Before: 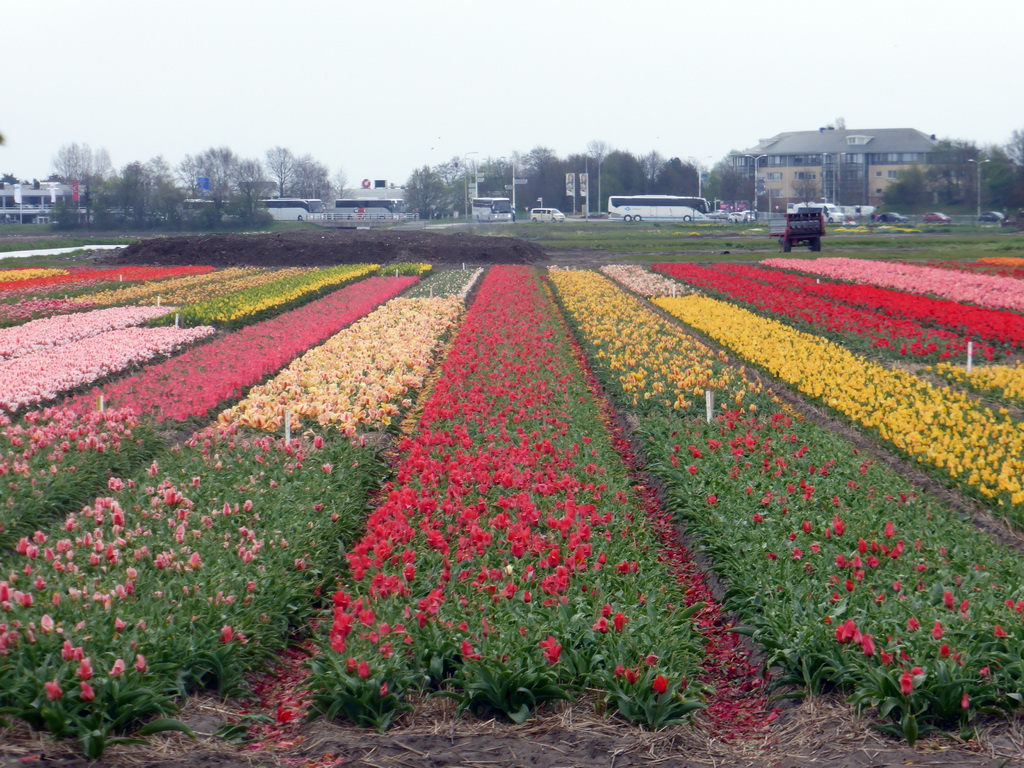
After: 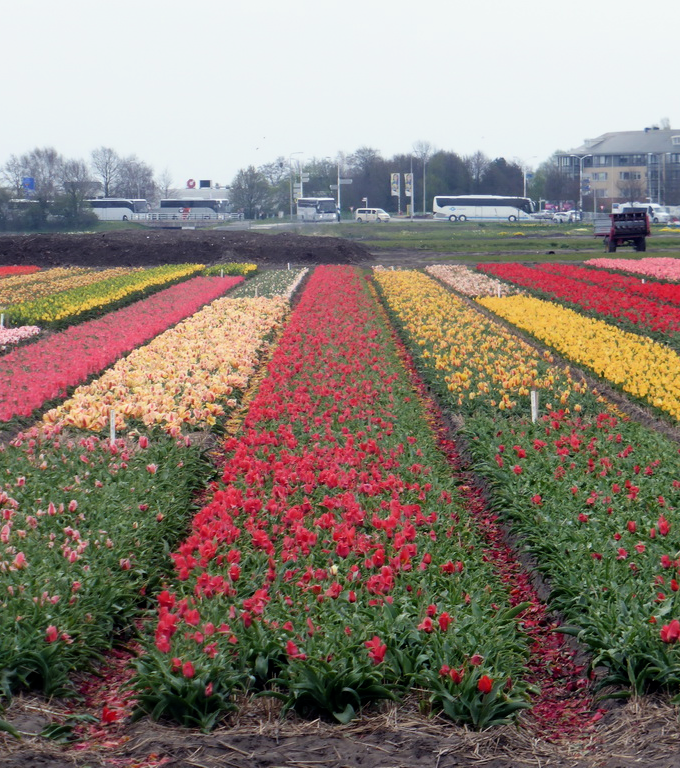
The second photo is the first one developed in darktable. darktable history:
crop: left 17.144%, right 16.423%
filmic rgb: black relative exposure -12.14 EV, white relative exposure 2.81 EV, target black luminance 0%, hardness 8.08, latitude 69.82%, contrast 1.139, highlights saturation mix 11.43%, shadows ↔ highlights balance -0.387%
exposure: black level correction 0, exposure 0 EV, compensate highlight preservation false
